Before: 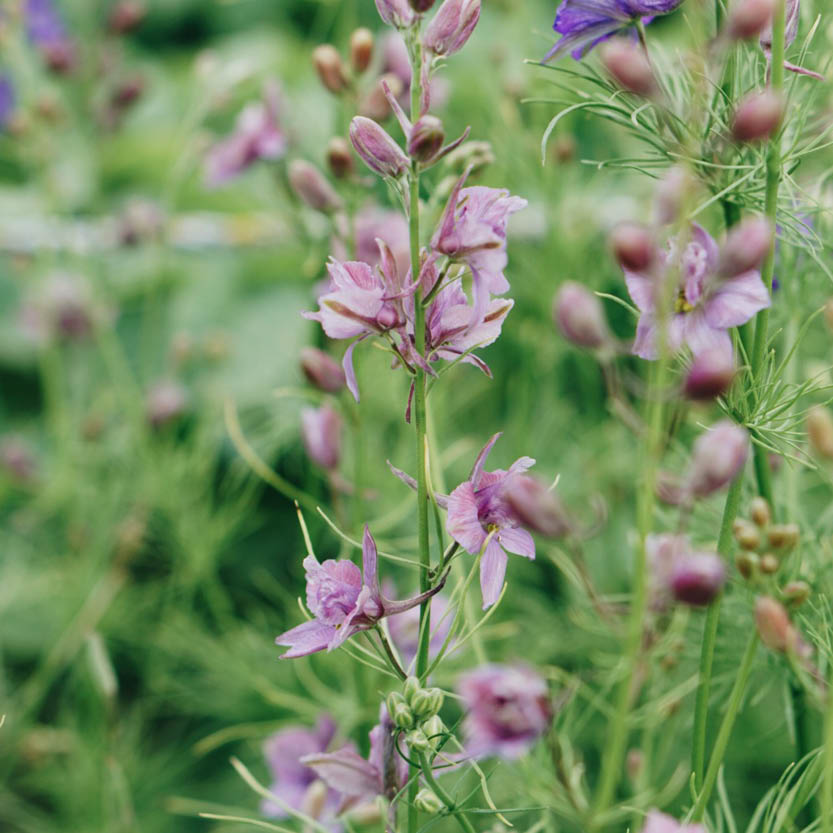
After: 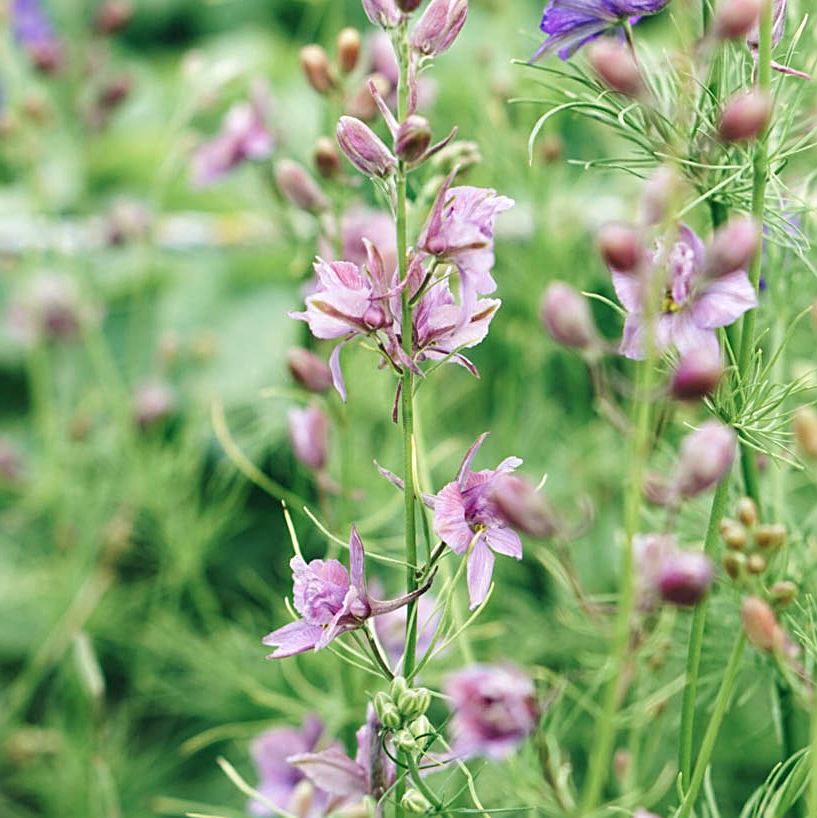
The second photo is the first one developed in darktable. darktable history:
tone equalizer: edges refinement/feathering 500, mask exposure compensation -1.57 EV, preserve details no
sharpen: on, module defaults
exposure: black level correction 0, exposure 0.499 EV, compensate highlight preservation false
crop: left 1.647%, right 0.271%, bottom 1.736%
